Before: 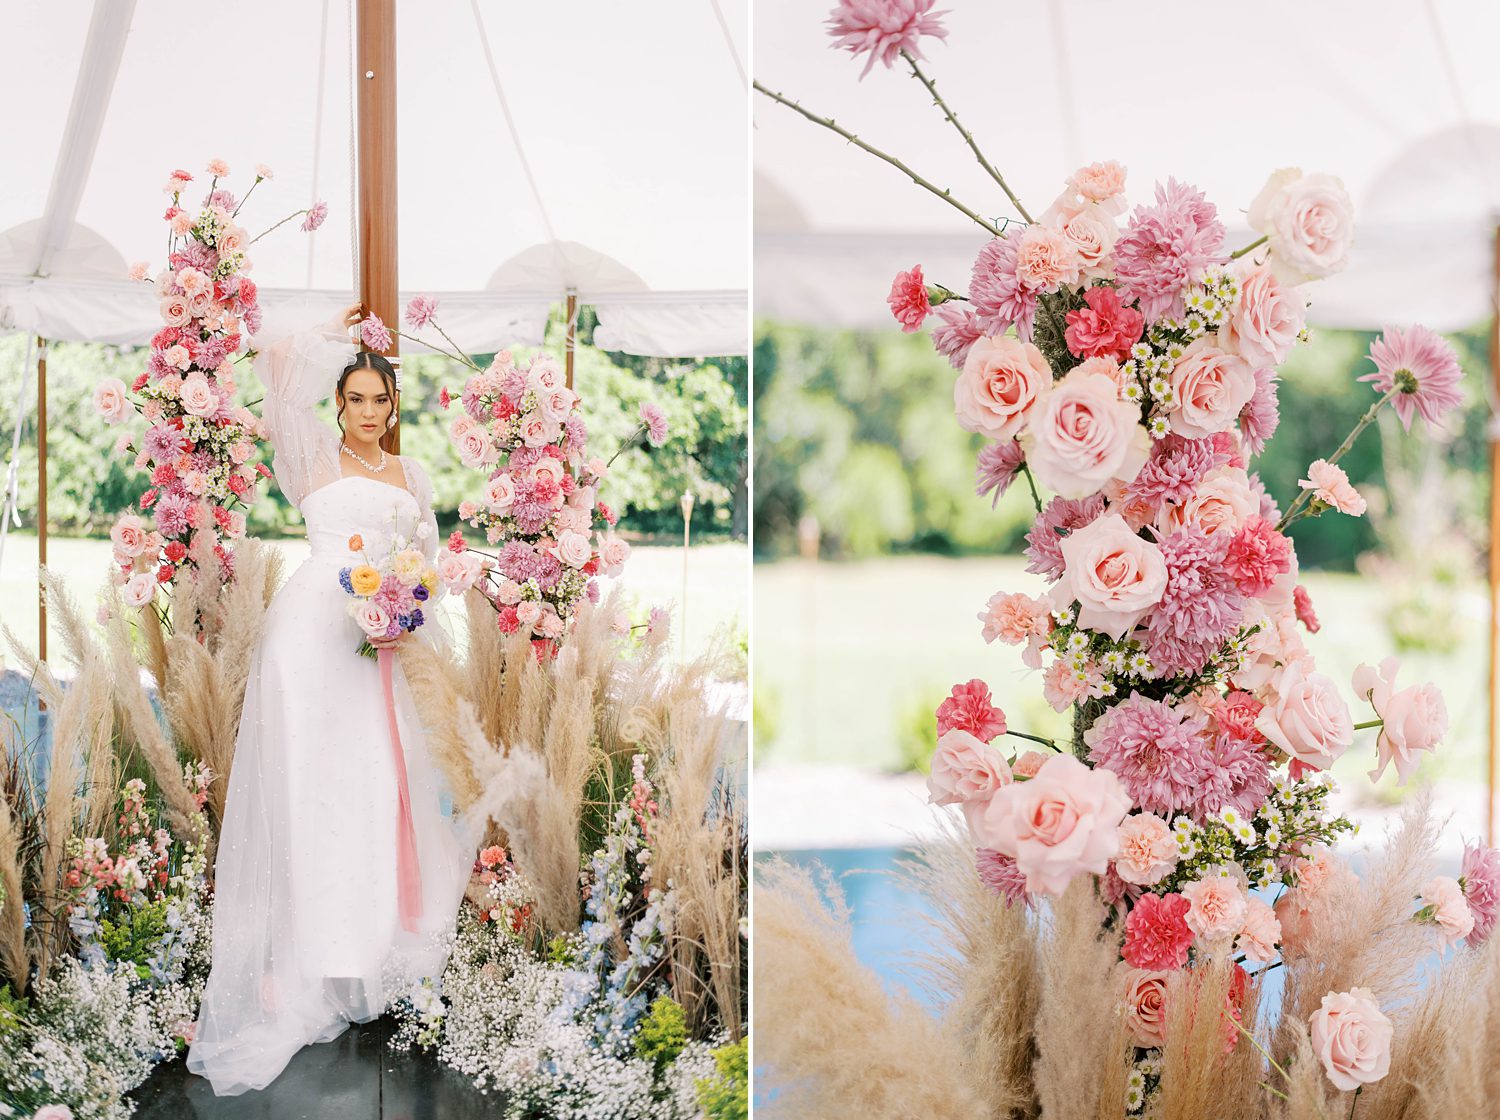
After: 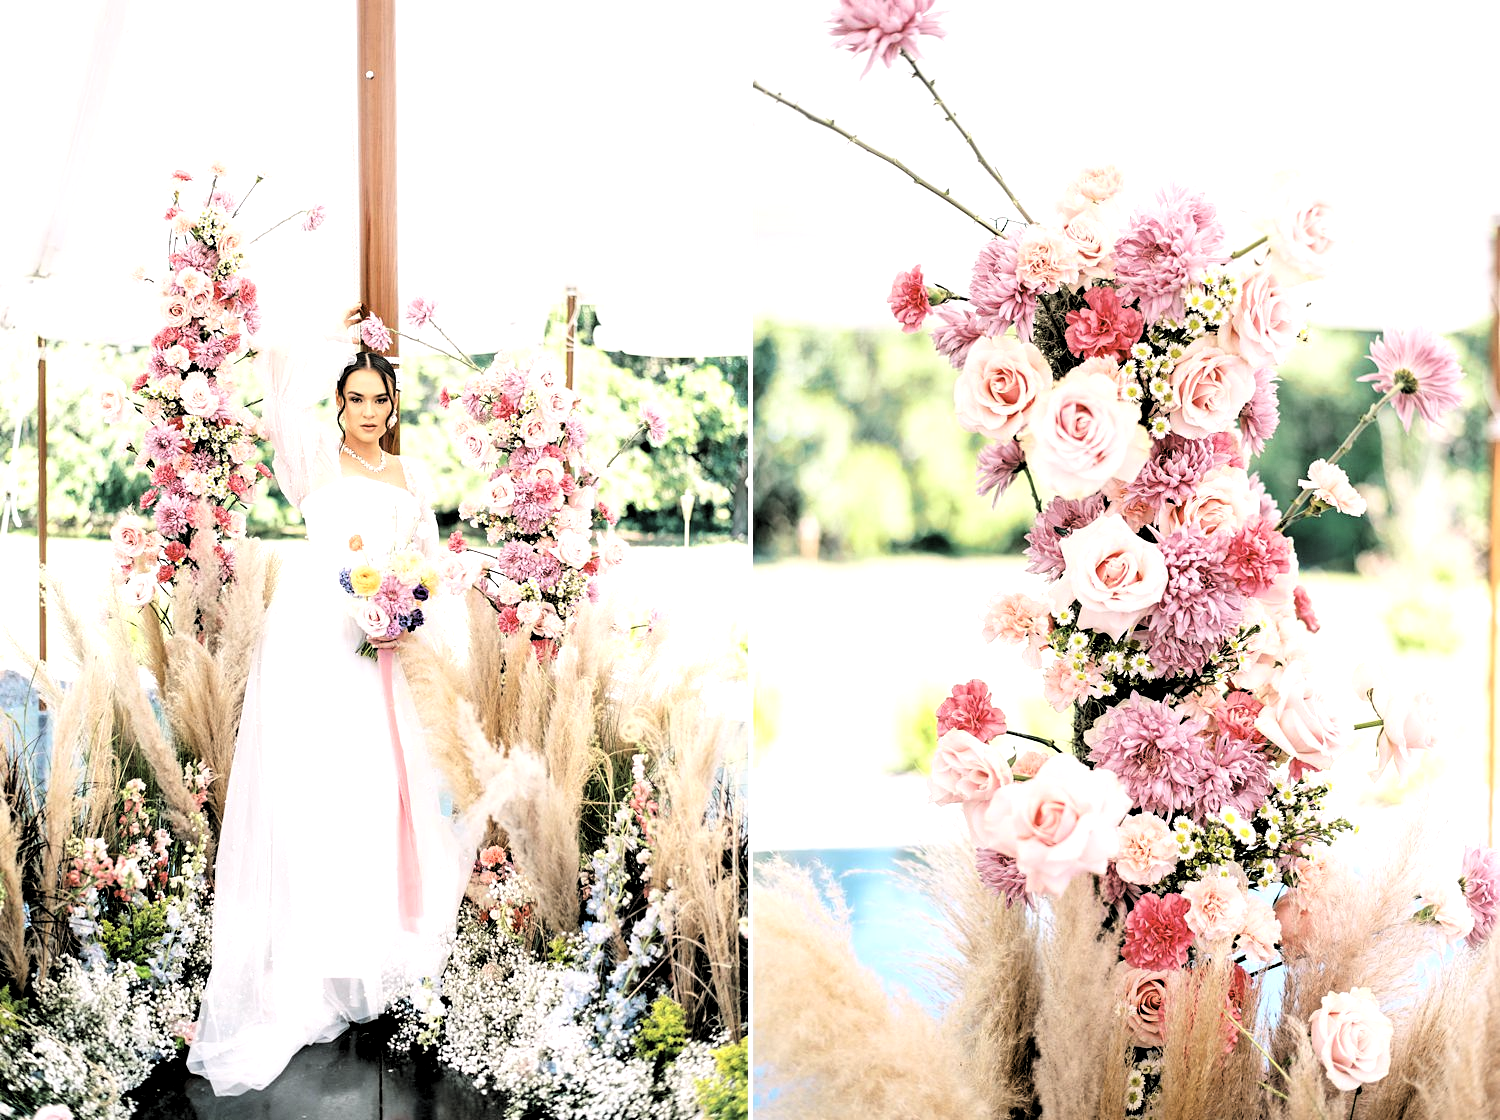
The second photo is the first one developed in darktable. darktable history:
levels: levels [0.182, 0.542, 0.902]
tone curve: curves: ch0 [(0, 0) (0.003, 0.04) (0.011, 0.04) (0.025, 0.043) (0.044, 0.049) (0.069, 0.066) (0.1, 0.095) (0.136, 0.121) (0.177, 0.154) (0.224, 0.211) (0.277, 0.281) (0.335, 0.358) (0.399, 0.452) (0.468, 0.54) (0.543, 0.628) (0.623, 0.721) (0.709, 0.801) (0.801, 0.883) (0.898, 0.948) (1, 1)], color space Lab, independent channels, preserve colors none
